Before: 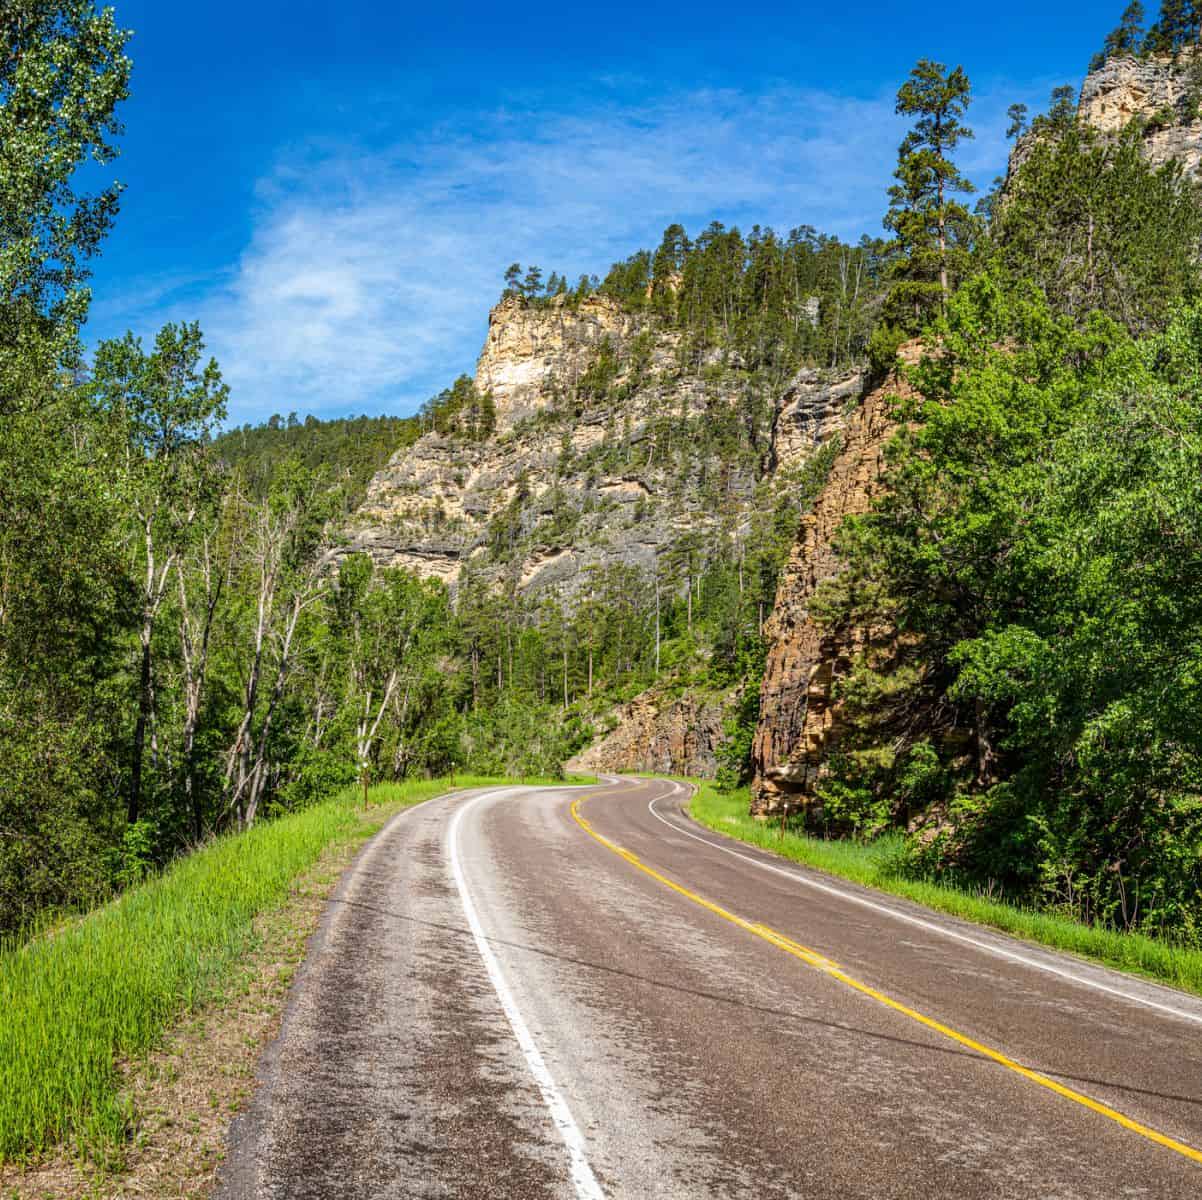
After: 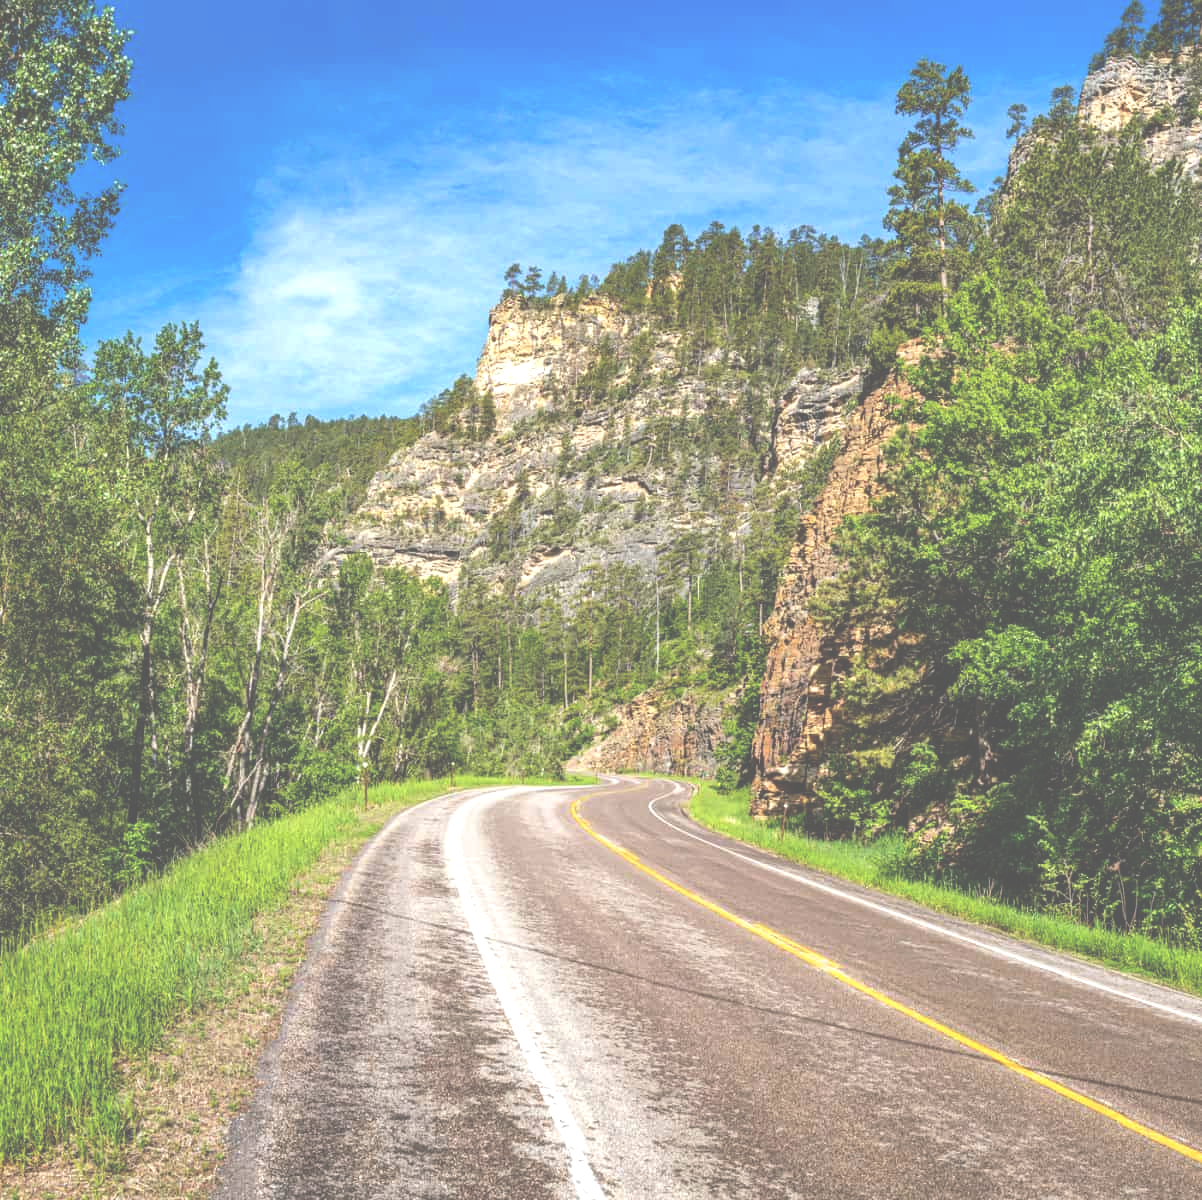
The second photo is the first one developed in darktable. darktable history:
exposure: black level correction -0.07, exposure 0.502 EV, compensate exposure bias true, compensate highlight preservation false
